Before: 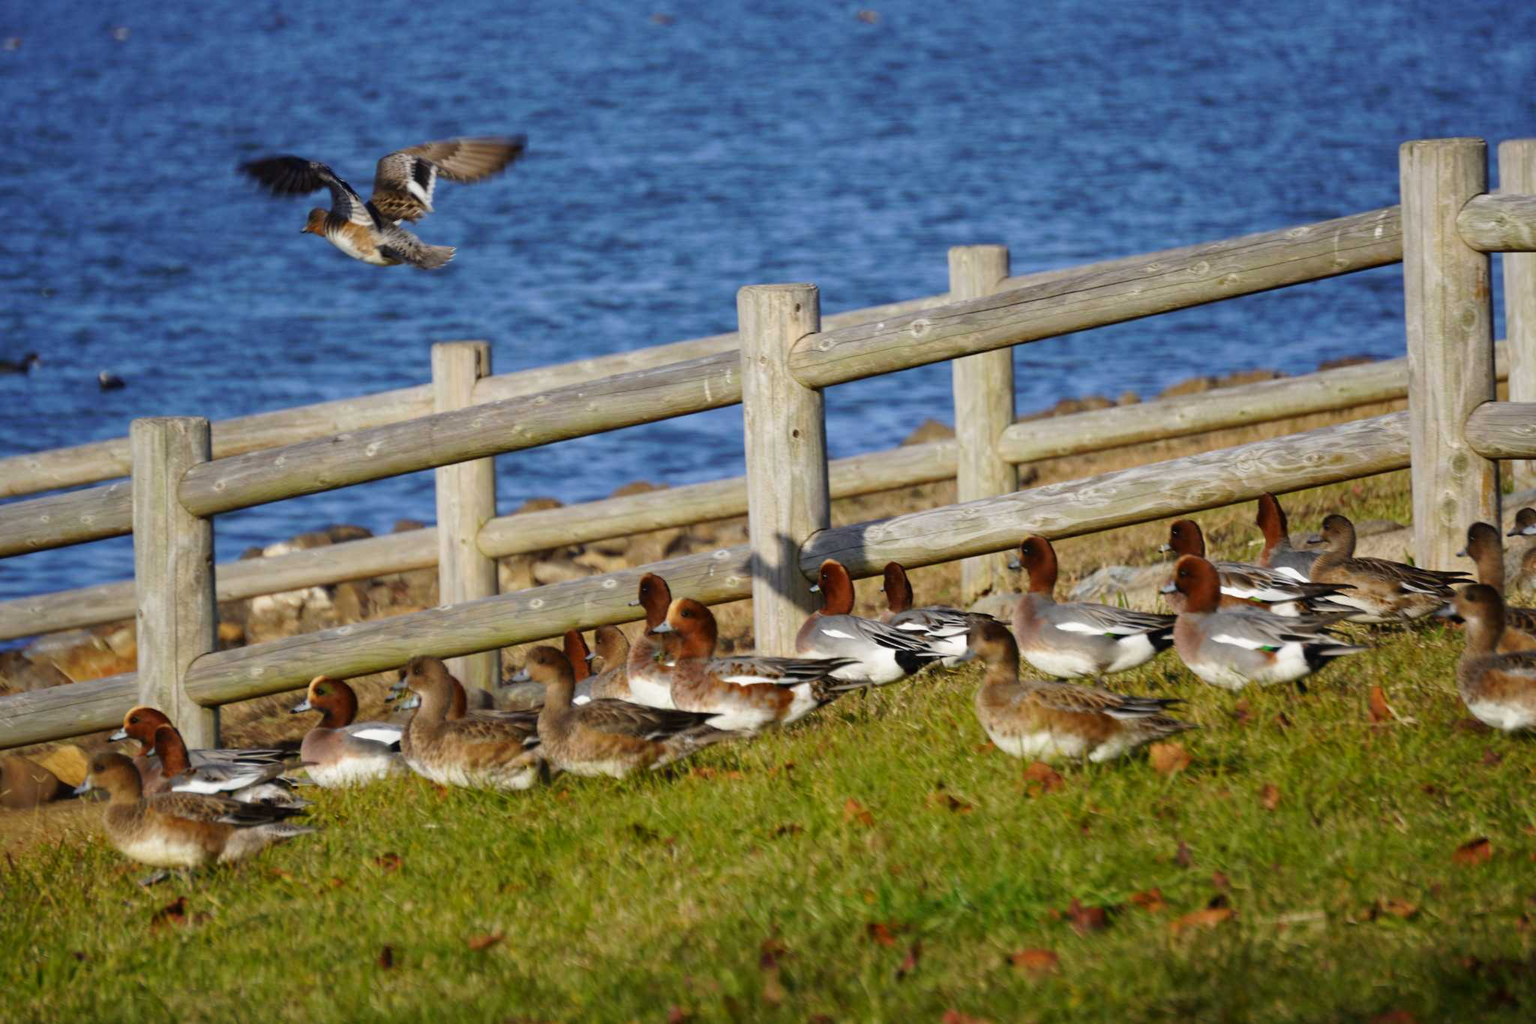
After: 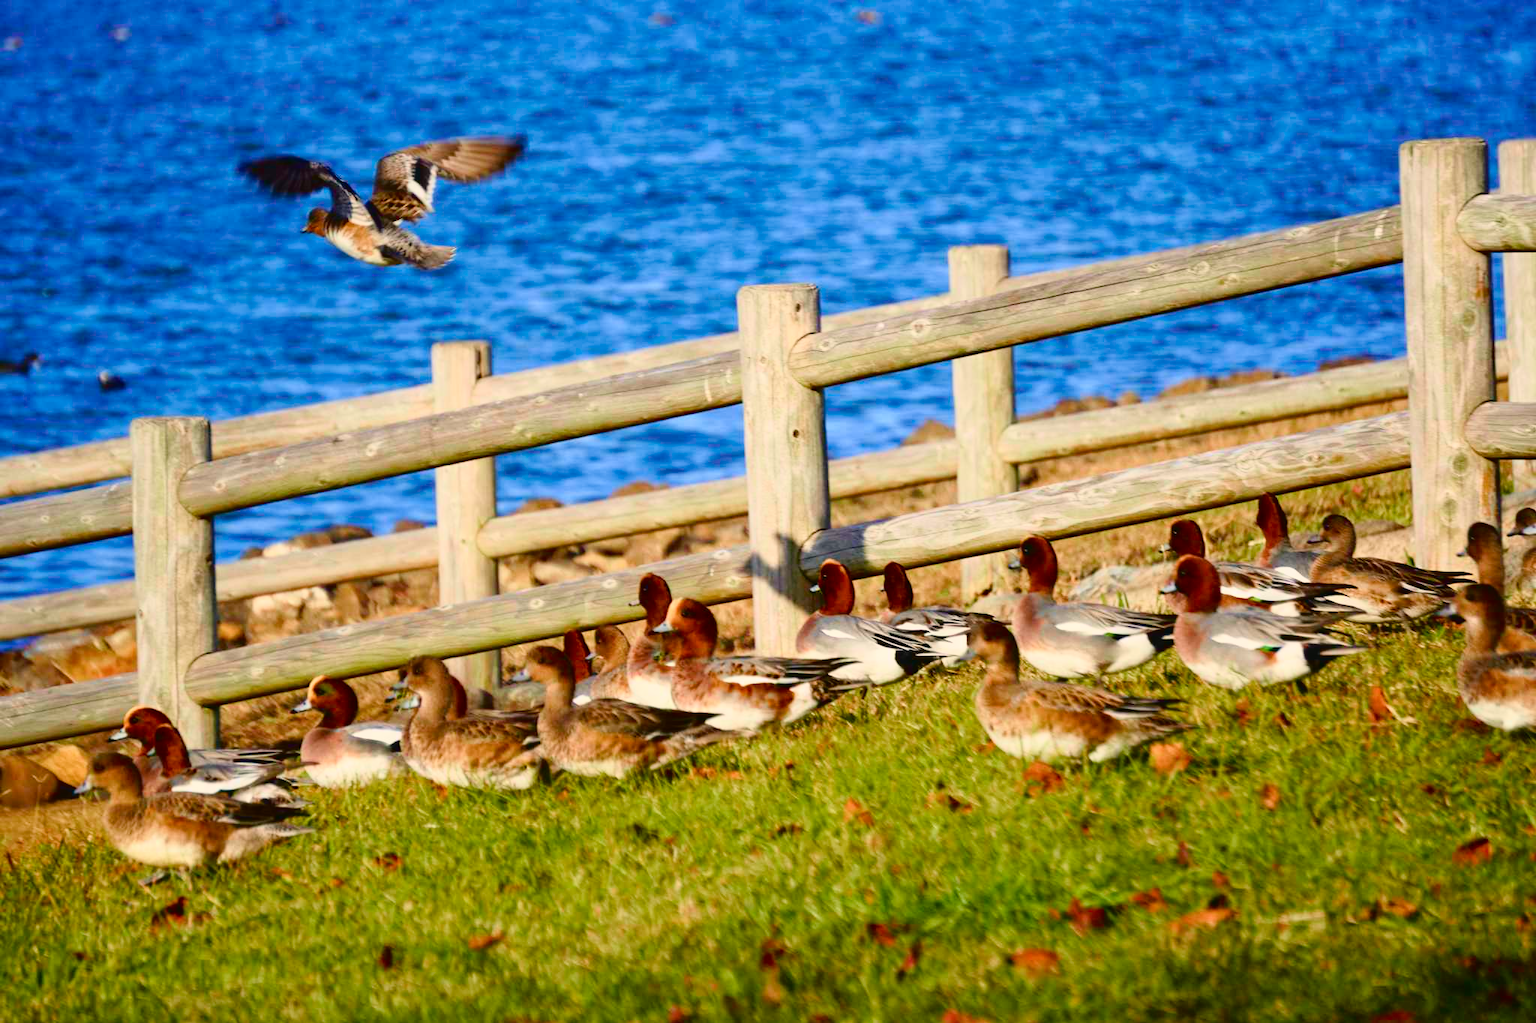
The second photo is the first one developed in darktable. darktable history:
tone curve: curves: ch0 [(0.003, 0.032) (0.037, 0.037) (0.142, 0.117) (0.279, 0.311) (0.405, 0.49) (0.526, 0.651) (0.722, 0.857) (0.875, 0.946) (1, 0.98)]; ch1 [(0, 0) (0.305, 0.325) (0.453, 0.437) (0.482, 0.474) (0.501, 0.498) (0.515, 0.523) (0.559, 0.591) (0.6, 0.643) (0.656, 0.707) (1, 1)]; ch2 [(0, 0) (0.323, 0.277) (0.424, 0.396) (0.479, 0.484) (0.499, 0.502) (0.515, 0.537) (0.573, 0.602) (0.653, 0.675) (0.75, 0.756) (1, 1)], color space Lab, independent channels
color balance rgb: highlights gain › chroma 2.057%, highlights gain › hue 63.63°, linear chroma grading › global chroma 9.964%, perceptual saturation grading › global saturation 20%, perceptual saturation grading › highlights -49.863%, perceptual saturation grading › shadows 24.656%, global vibrance 25.4%
